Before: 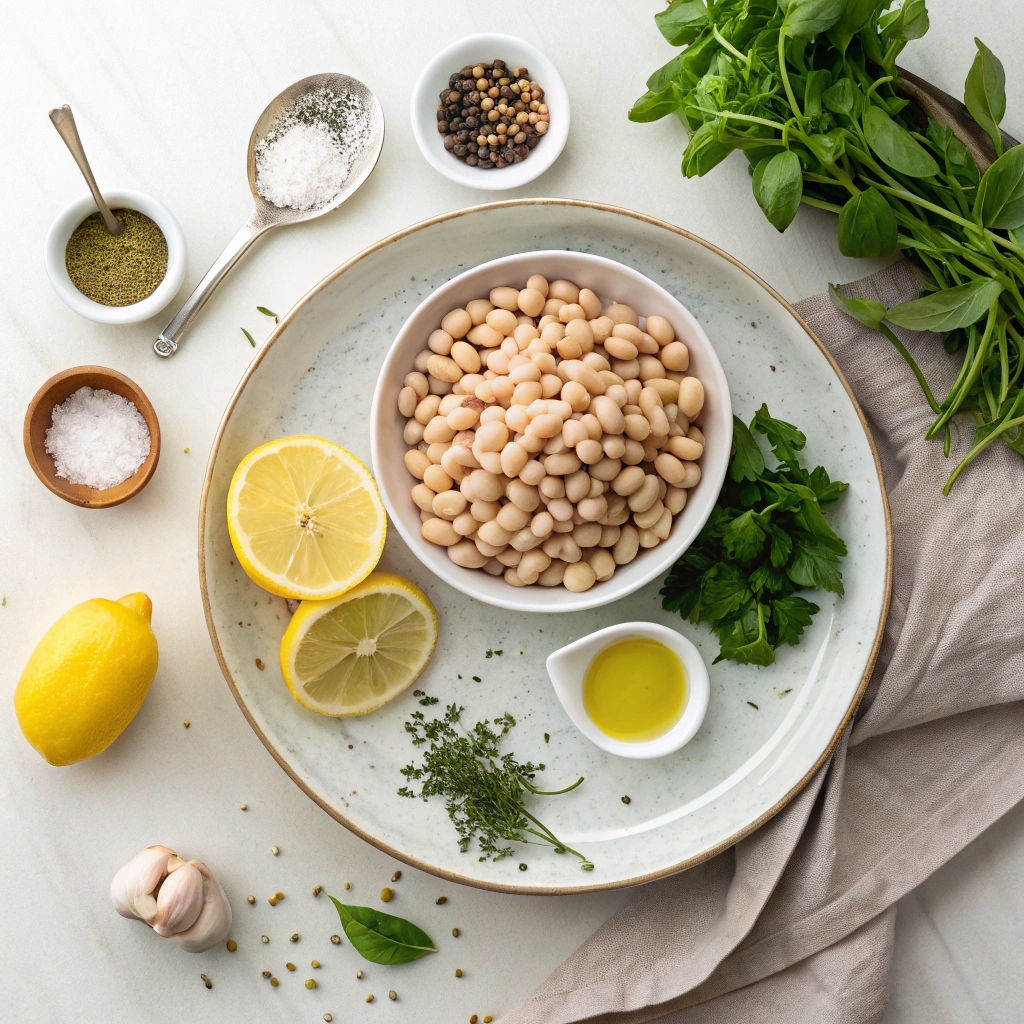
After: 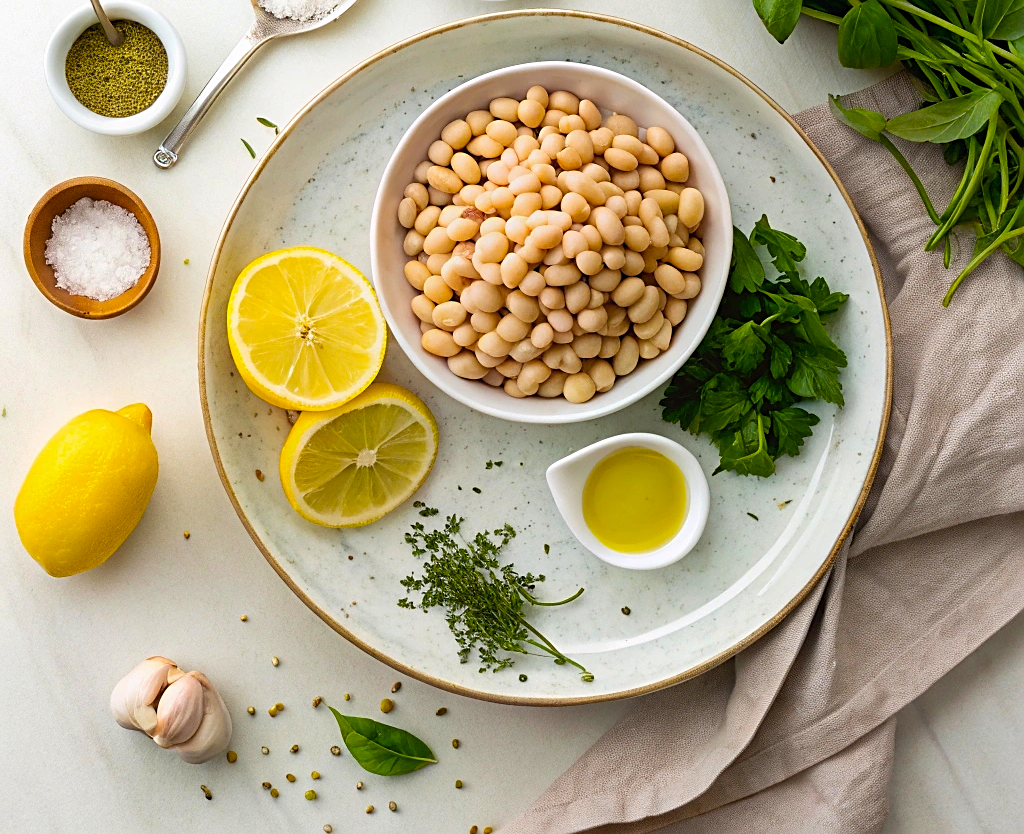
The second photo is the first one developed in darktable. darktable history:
color balance rgb: perceptual saturation grading › global saturation 31.188%, global vibrance 15.708%
crop and rotate: top 18.48%
sharpen: on, module defaults
